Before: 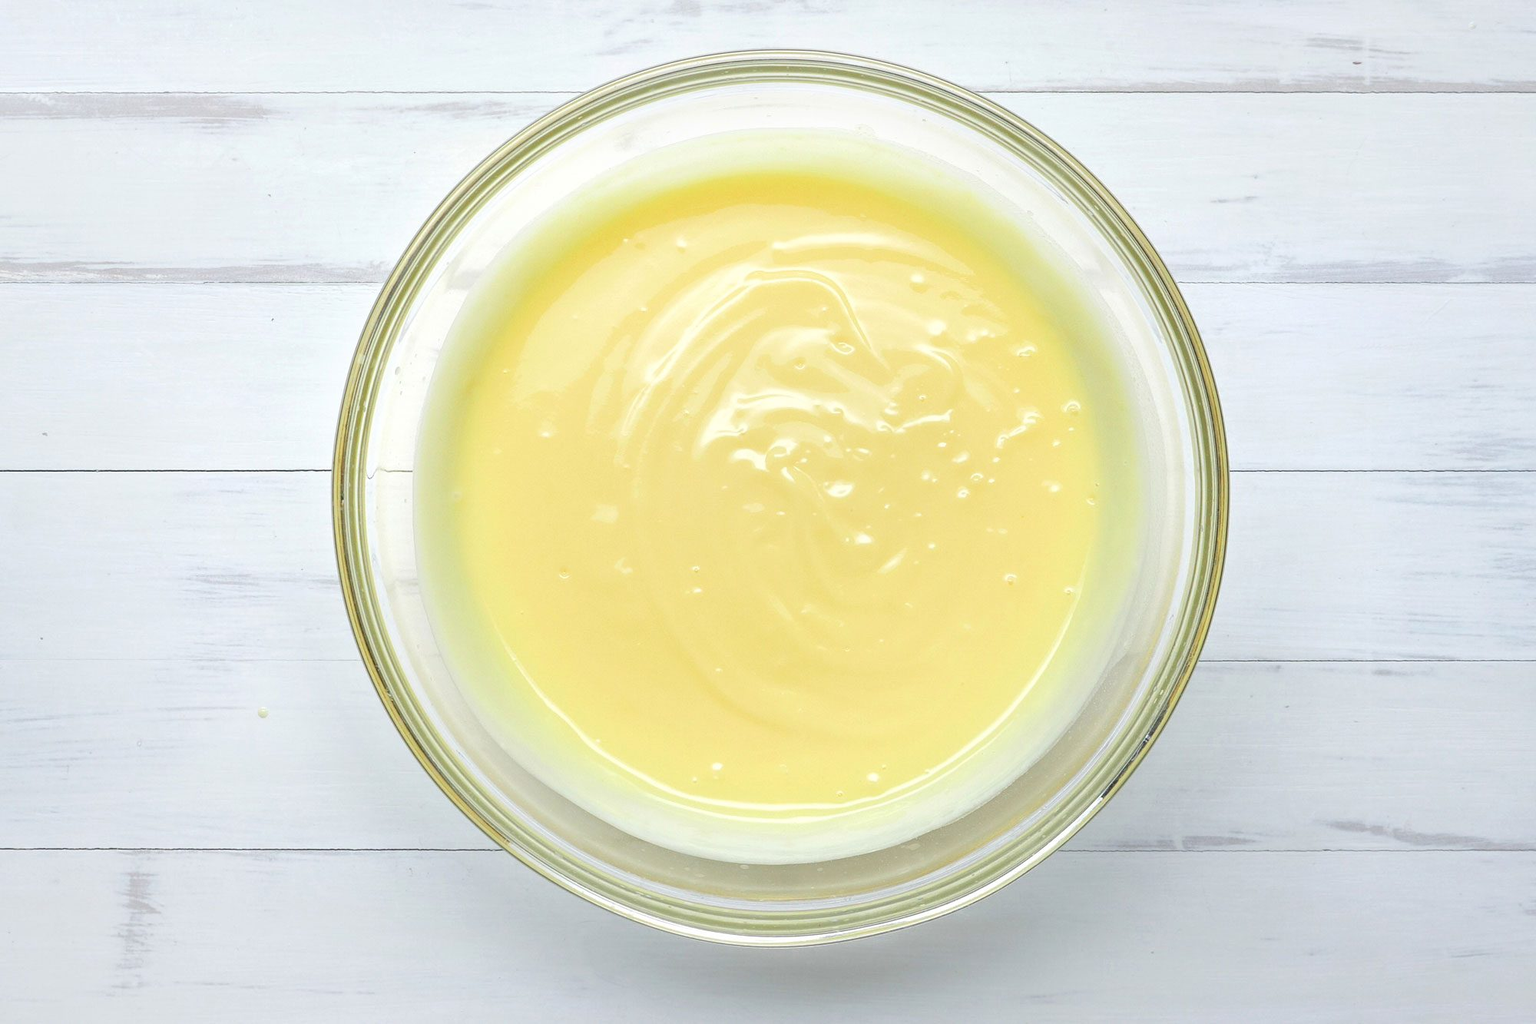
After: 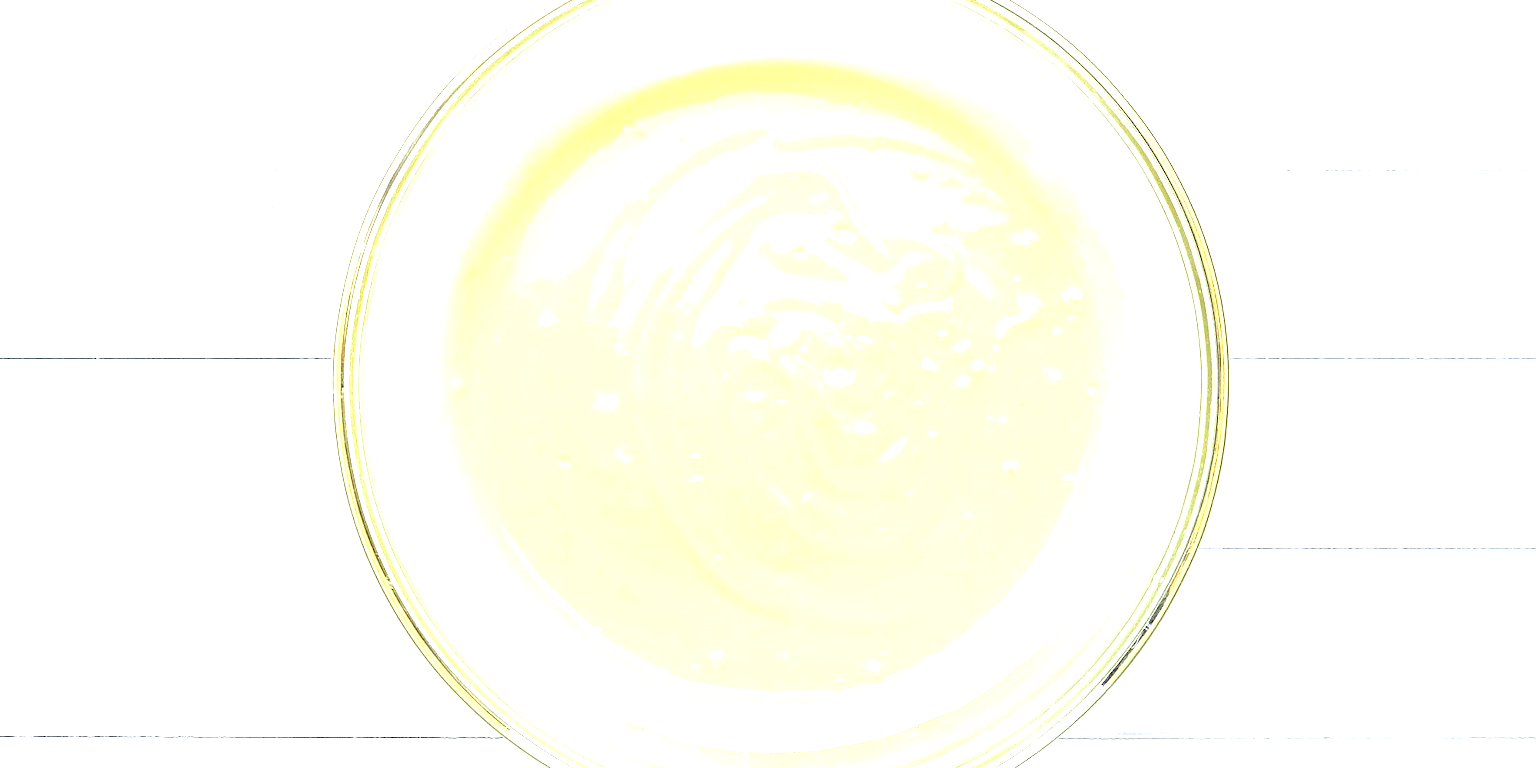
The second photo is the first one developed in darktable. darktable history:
crop: top 11.026%, bottom 13.879%
exposure: black level correction 0, exposure 1.489 EV, compensate exposure bias true, compensate highlight preservation false
local contrast: detail 160%
